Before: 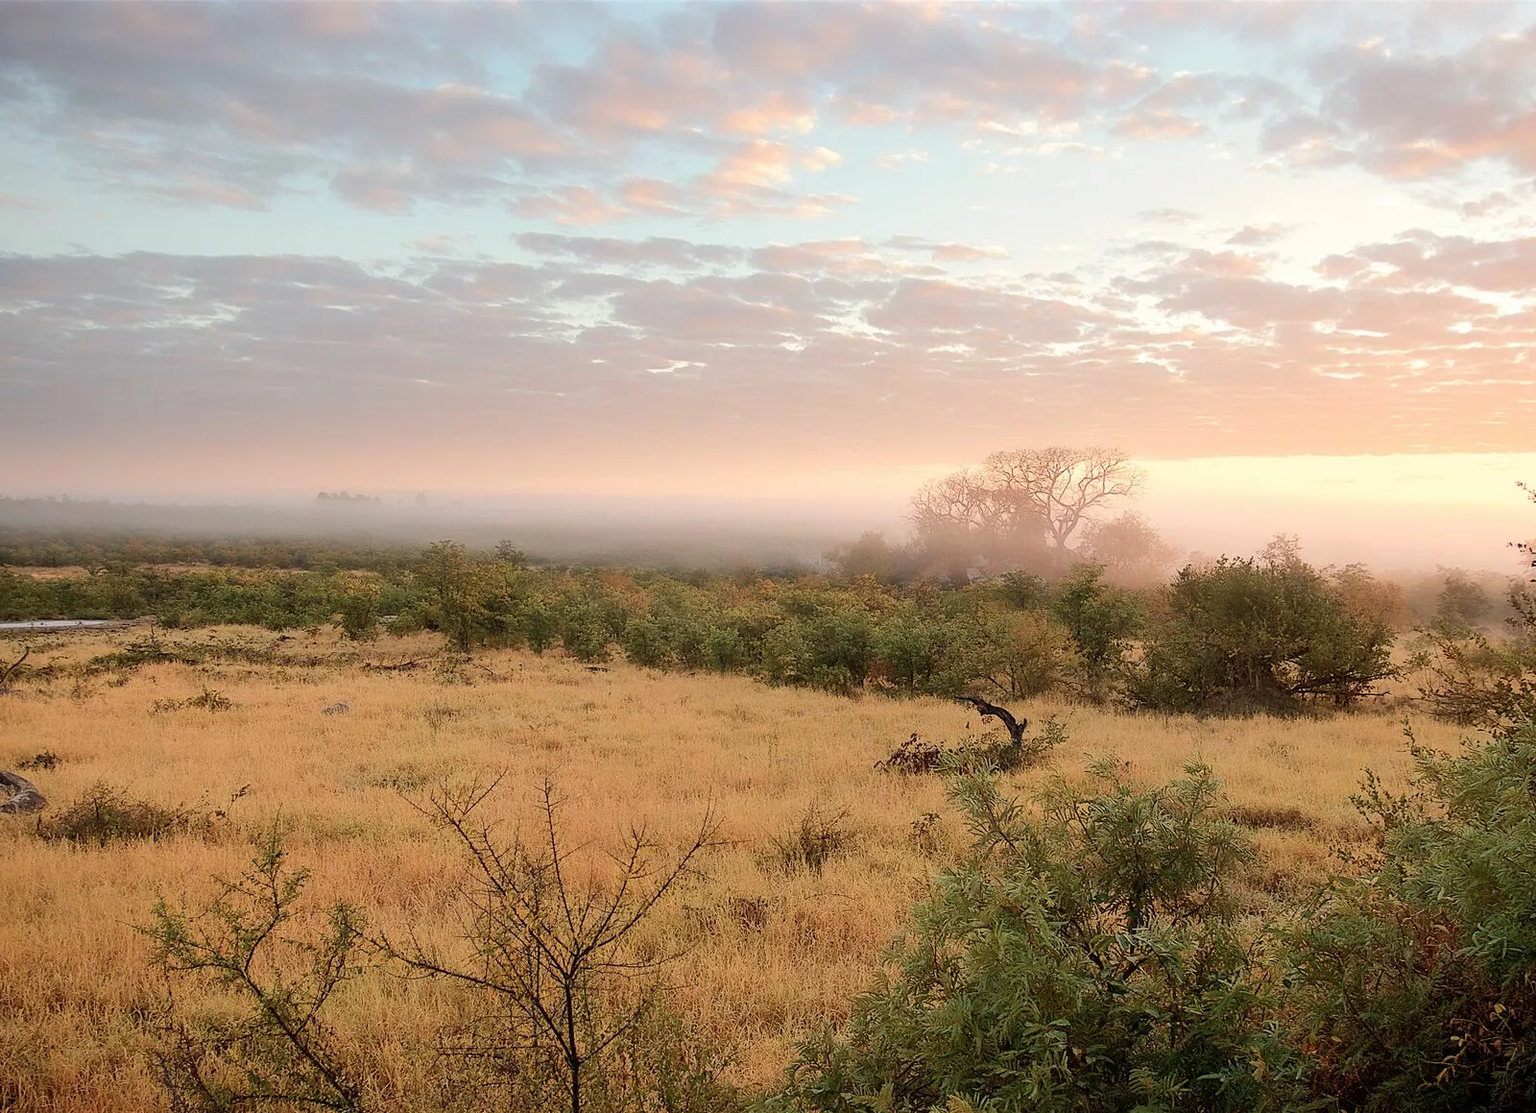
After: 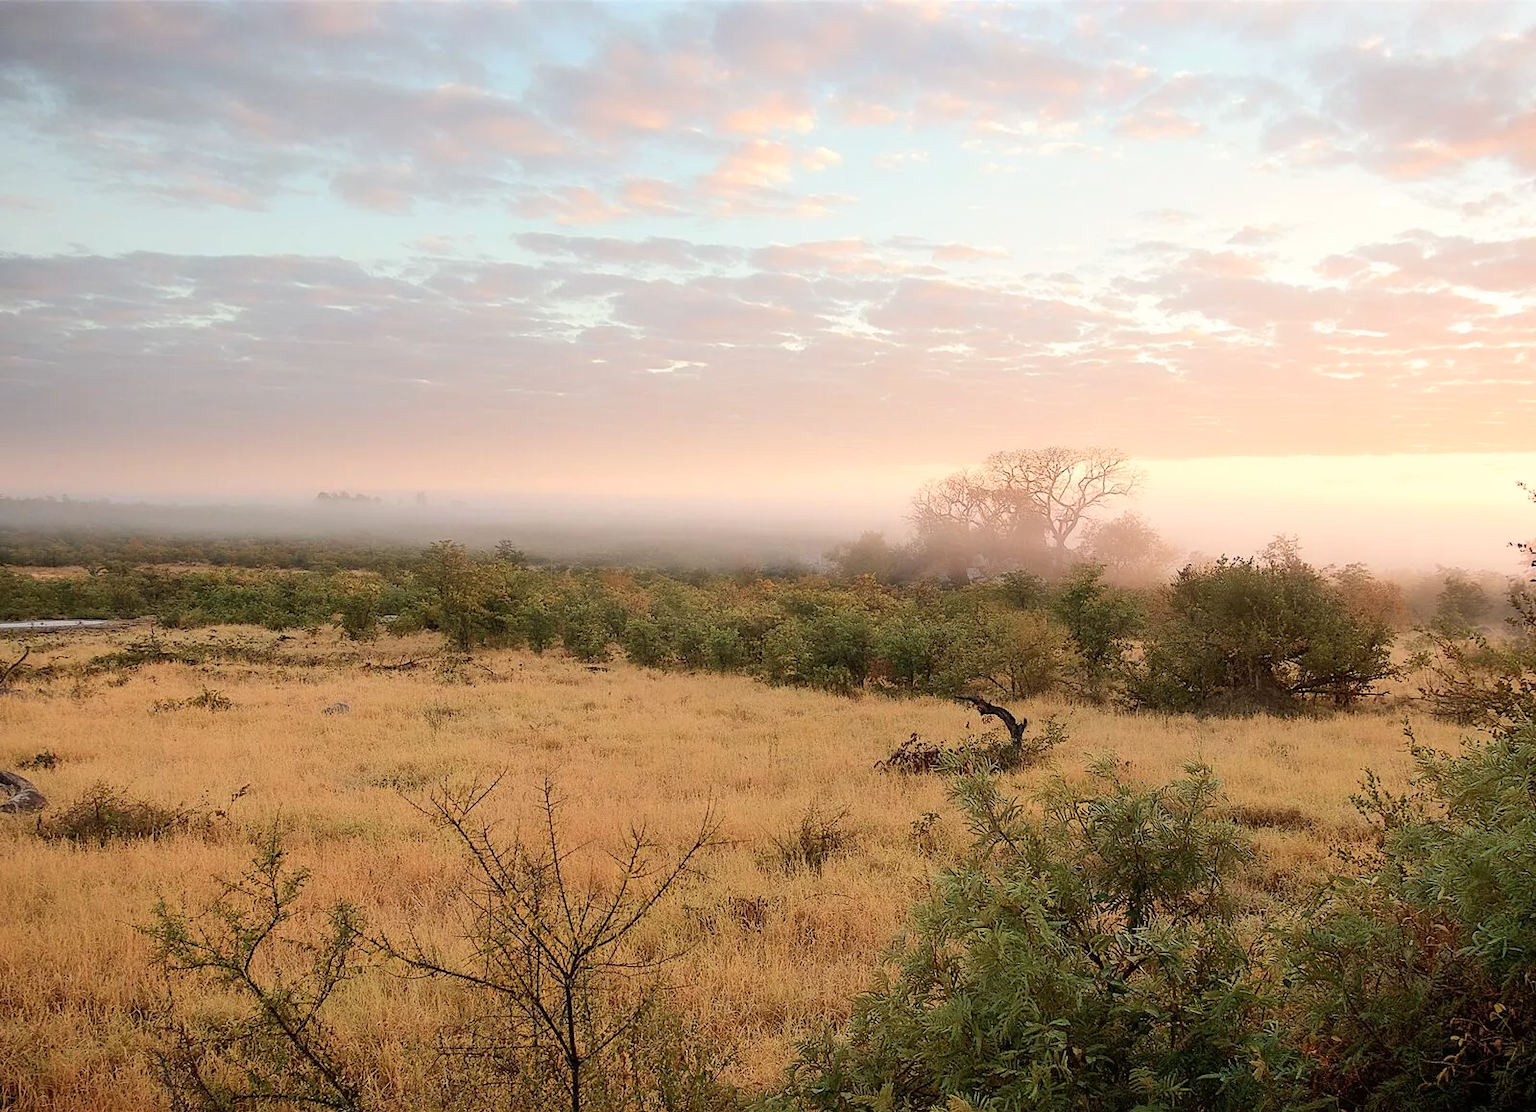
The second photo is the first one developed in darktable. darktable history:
shadows and highlights: shadows -1.7, highlights 39.22
